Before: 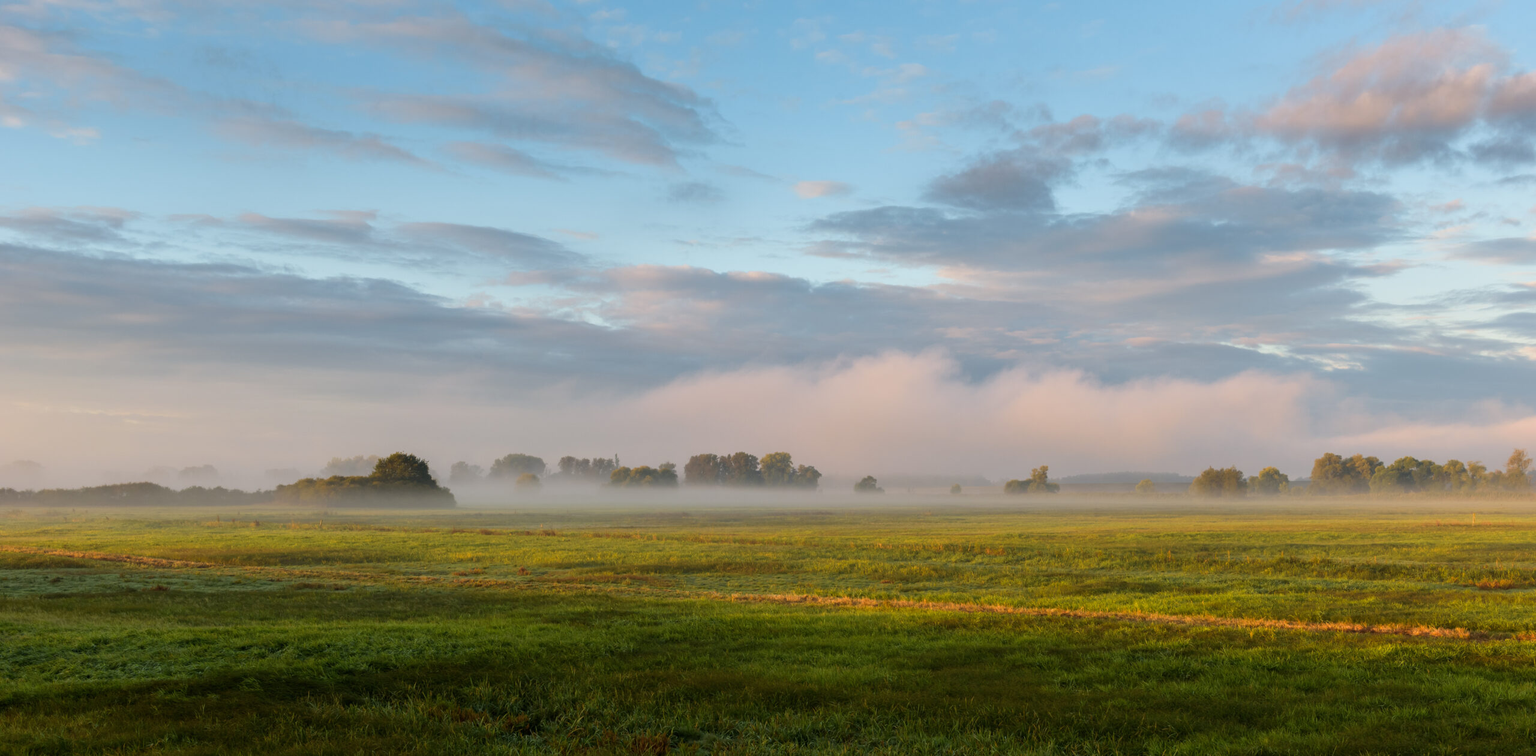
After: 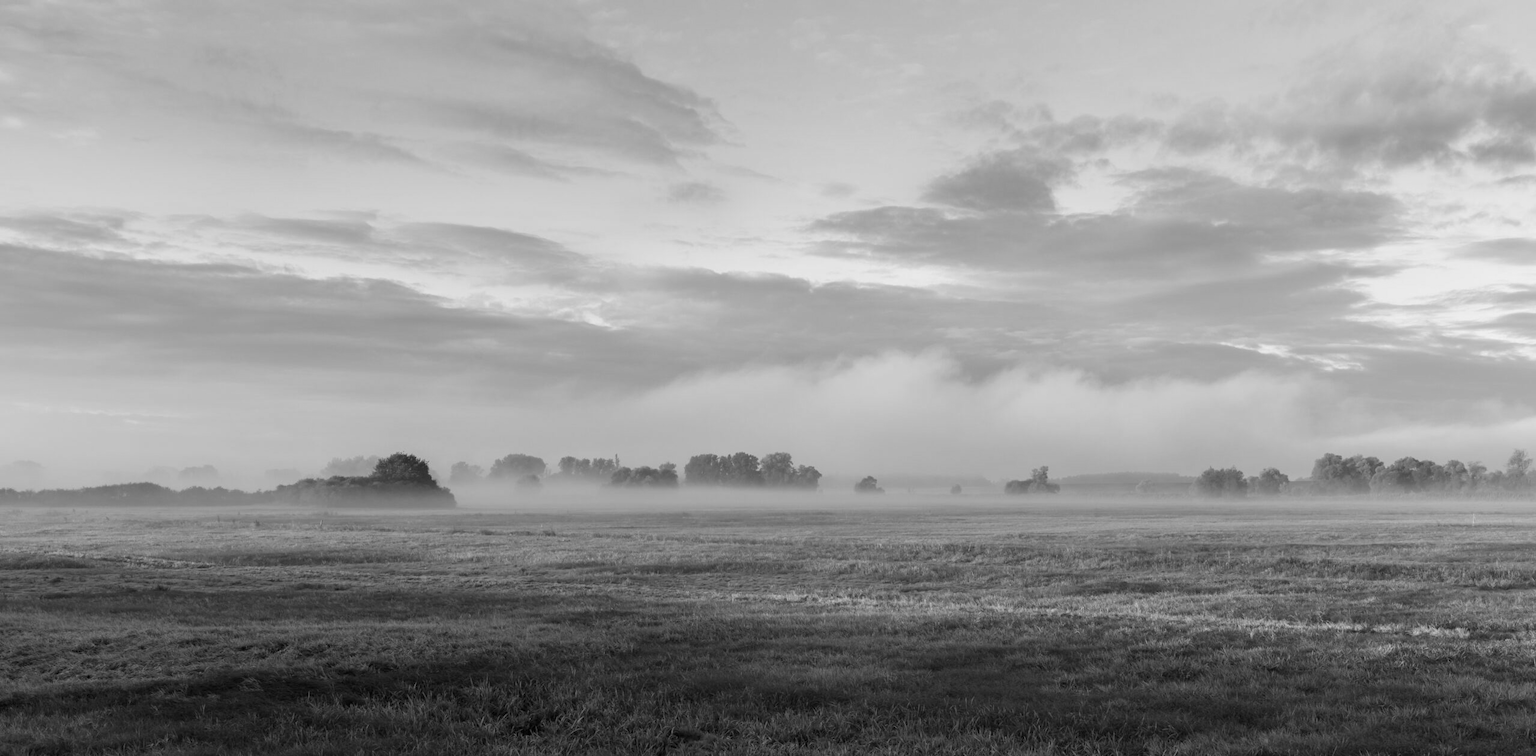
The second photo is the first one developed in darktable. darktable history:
exposure: exposure 0.178 EV, compensate exposure bias true, compensate highlight preservation false
contrast brightness saturation: saturation -1
